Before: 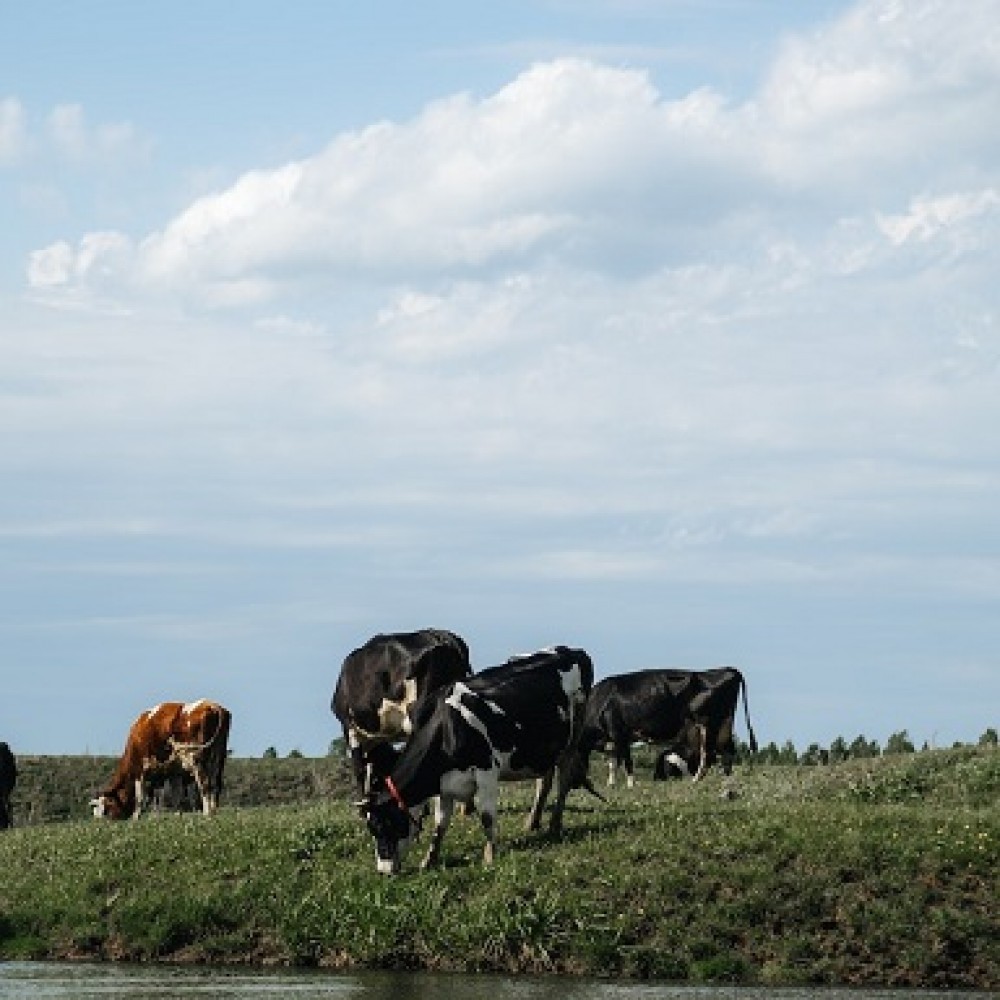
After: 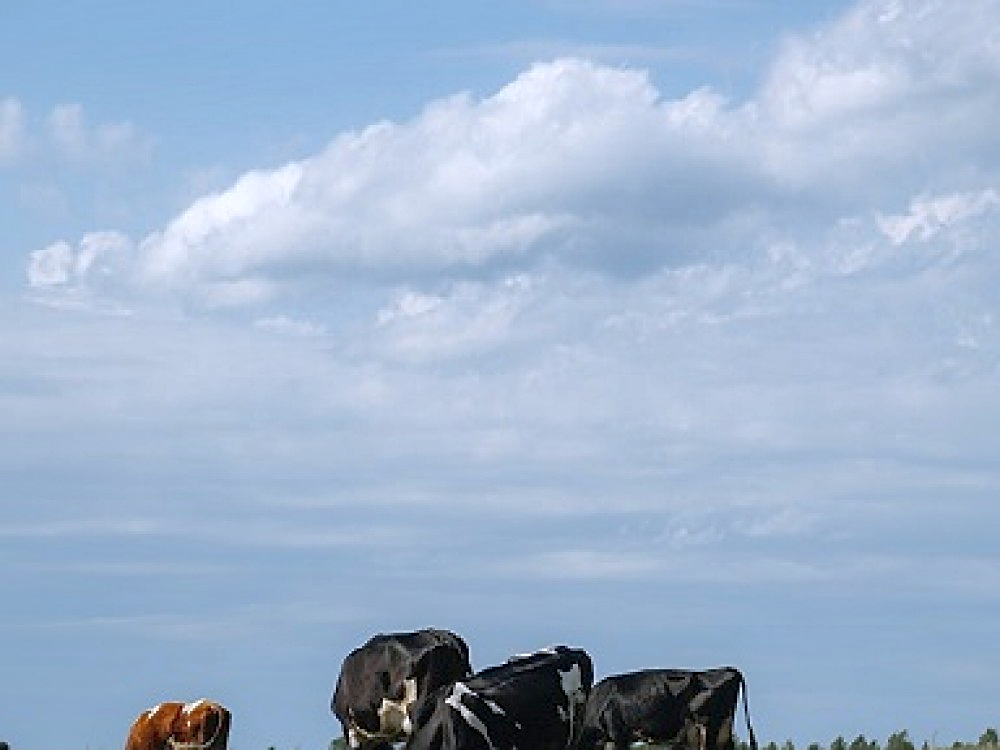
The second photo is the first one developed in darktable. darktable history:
shadows and highlights: on, module defaults
sharpen: on, module defaults
crop: bottom 24.967%
white balance: red 0.984, blue 1.059
